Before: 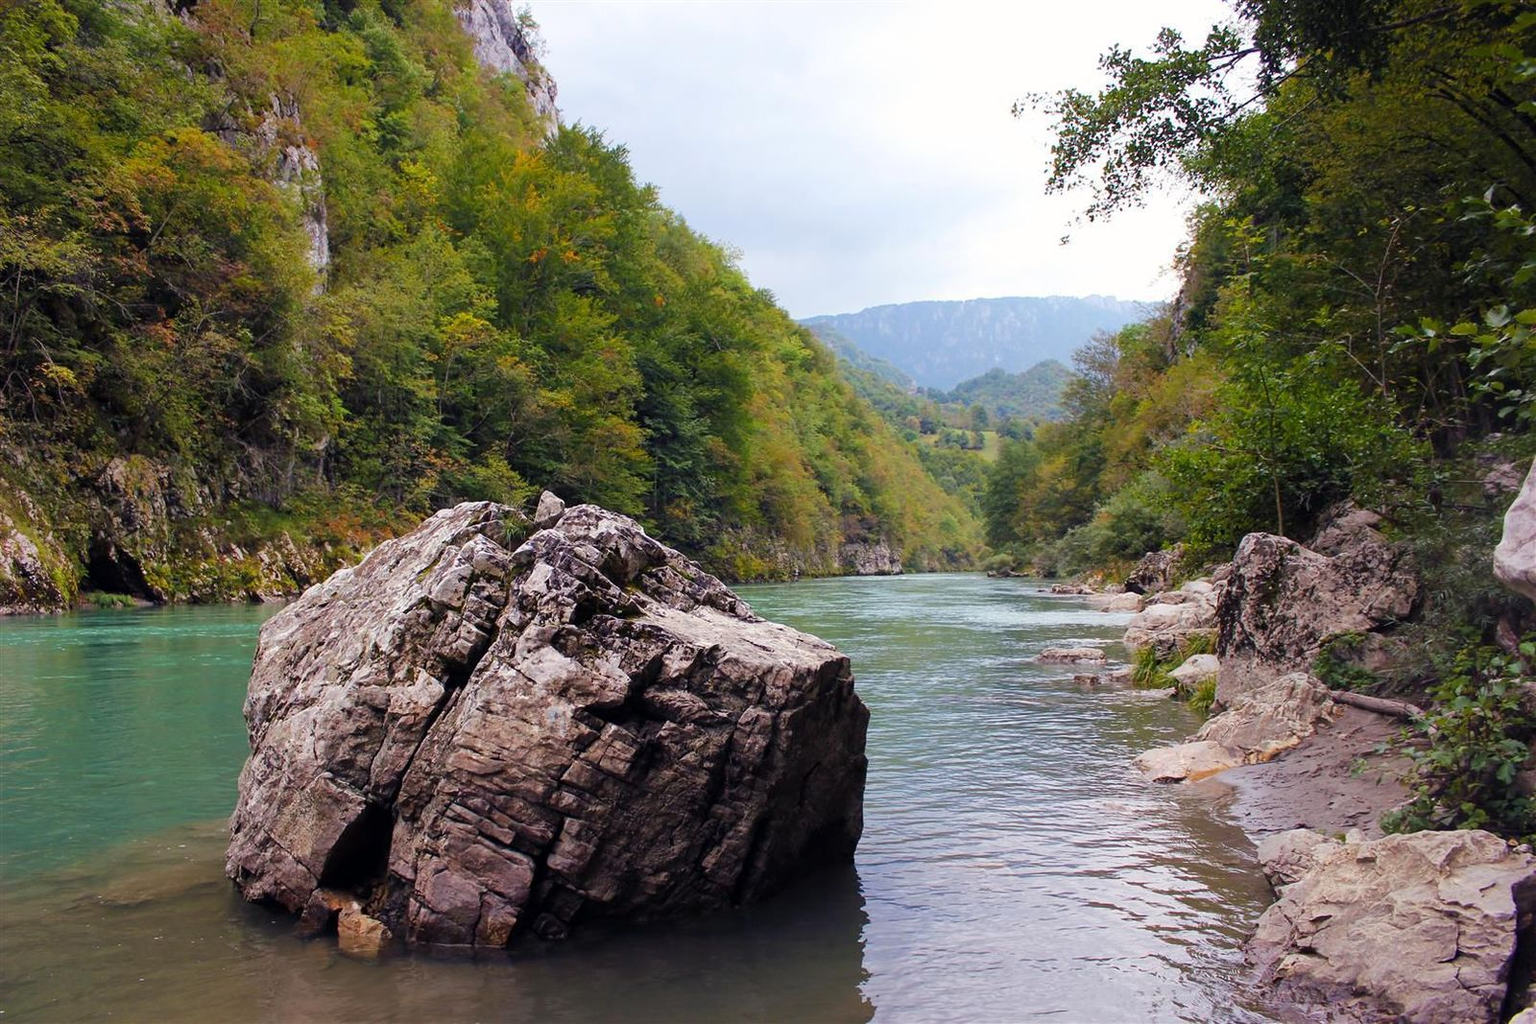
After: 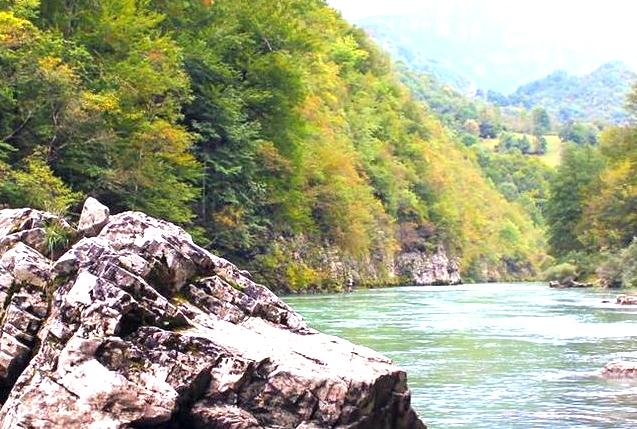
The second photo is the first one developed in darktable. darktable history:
exposure: black level correction 0, exposure 1.38 EV, compensate highlight preservation false
crop: left 29.98%, top 29.509%, right 30.152%, bottom 30.227%
